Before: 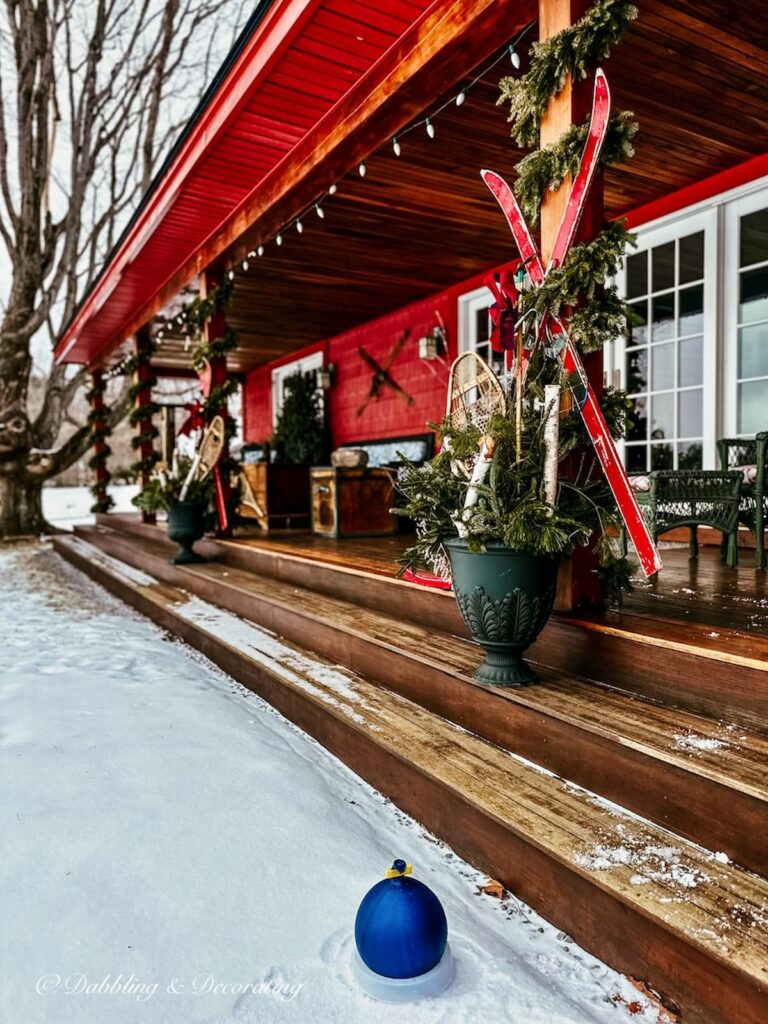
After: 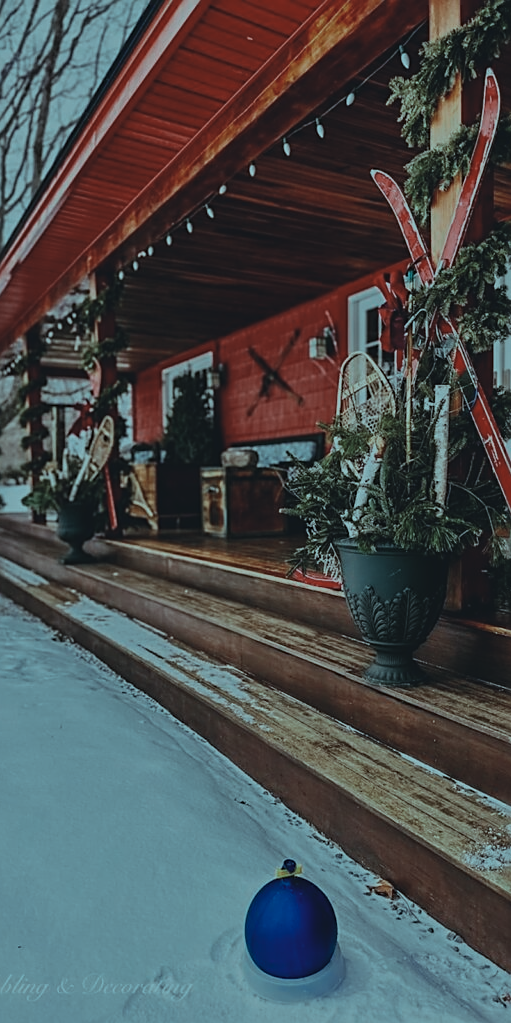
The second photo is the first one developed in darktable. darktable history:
exposure: black level correction -0.016, exposure -1.018 EV, compensate highlight preservation false
color zones: curves: ch0 [(0, 0.5) (0.125, 0.4) (0.25, 0.5) (0.375, 0.4) (0.5, 0.4) (0.625, 0.35) (0.75, 0.35) (0.875, 0.5)]; ch1 [(0, 0.35) (0.125, 0.45) (0.25, 0.35) (0.375, 0.35) (0.5, 0.35) (0.625, 0.35) (0.75, 0.45) (0.875, 0.35)]; ch2 [(0, 0.6) (0.125, 0.5) (0.25, 0.5) (0.375, 0.6) (0.5, 0.6) (0.625, 0.5) (0.75, 0.5) (0.875, 0.5)]
color balance rgb: shadows lift › chroma 7.23%, shadows lift › hue 246.48°, highlights gain › chroma 5.38%, highlights gain › hue 196.93°, white fulcrum 1 EV
crop and rotate: left 14.385%, right 18.948%
sharpen: on, module defaults
color correction: highlights a* -4.18, highlights b* -10.81
